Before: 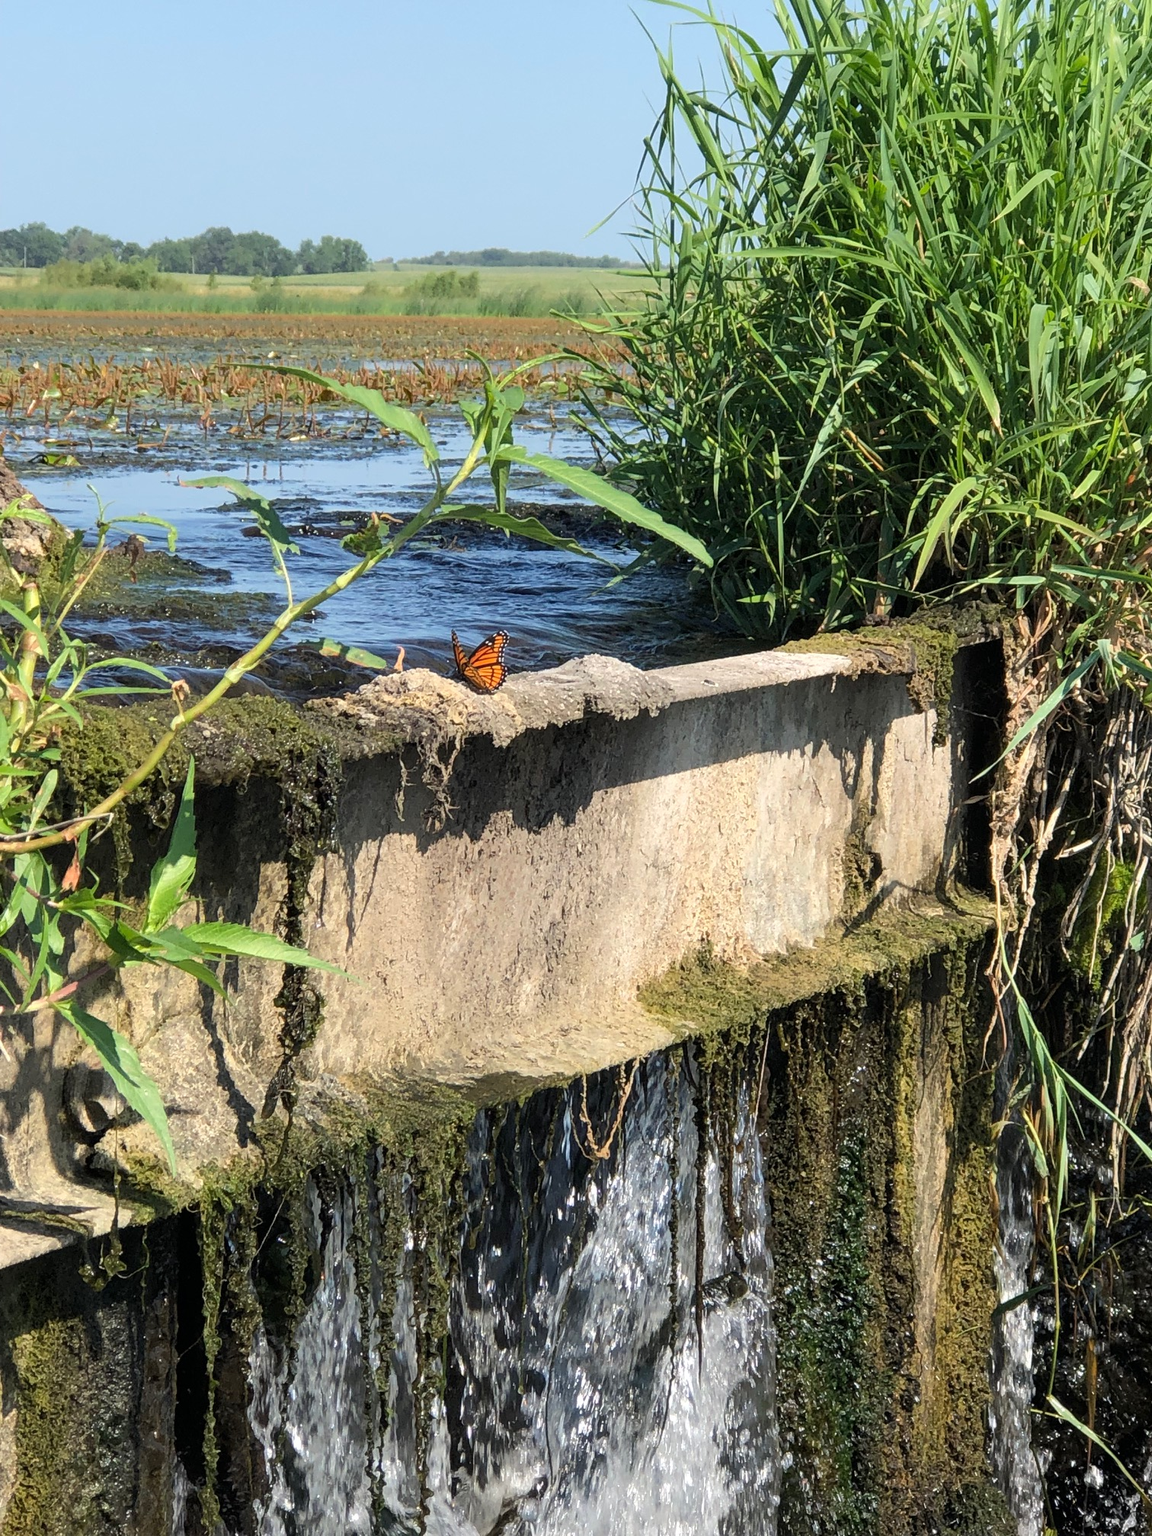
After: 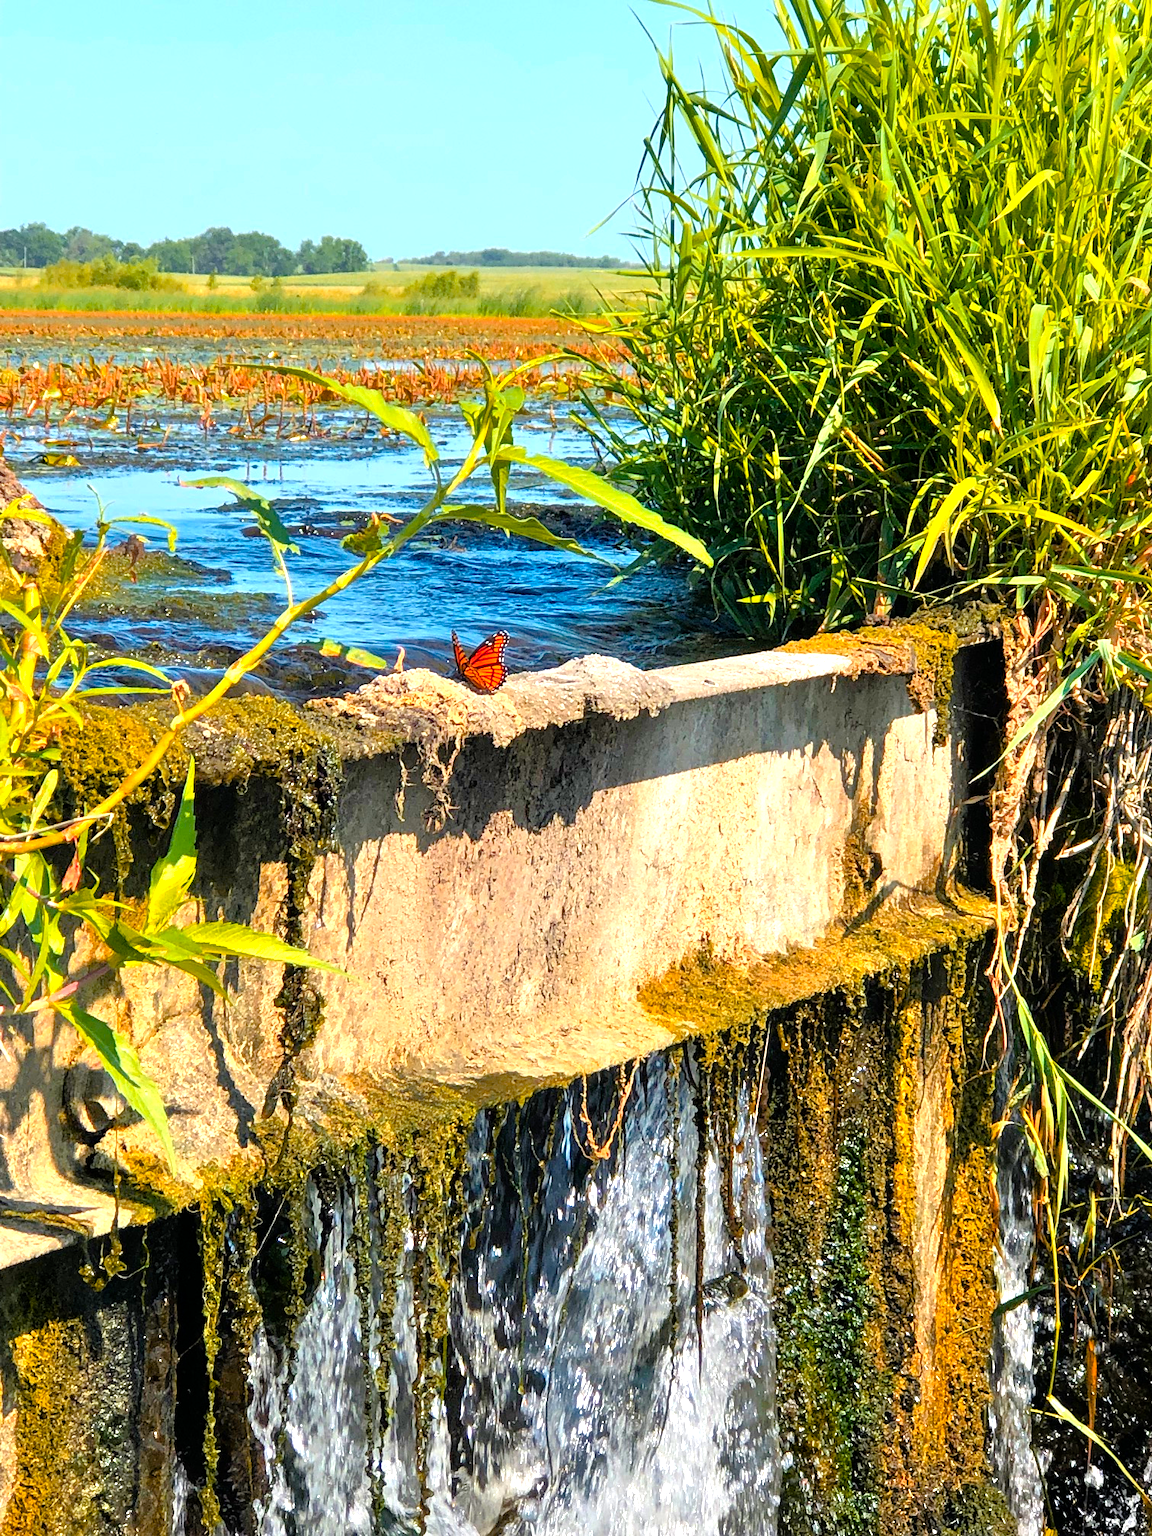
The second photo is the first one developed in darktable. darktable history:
color balance rgb: linear chroma grading › global chroma 9%, perceptual saturation grading › global saturation 36%, perceptual saturation grading › shadows 35%, perceptual brilliance grading › global brilliance 15%, perceptual brilliance grading › shadows -35%, global vibrance 15%
color zones: curves: ch1 [(0.235, 0.558) (0.75, 0.5)]; ch2 [(0.25, 0.462) (0.749, 0.457)], mix 25.94%
tone equalizer: -7 EV 0.15 EV, -6 EV 0.6 EV, -5 EV 1.15 EV, -4 EV 1.33 EV, -3 EV 1.15 EV, -2 EV 0.6 EV, -1 EV 0.15 EV, mask exposure compensation -0.5 EV
